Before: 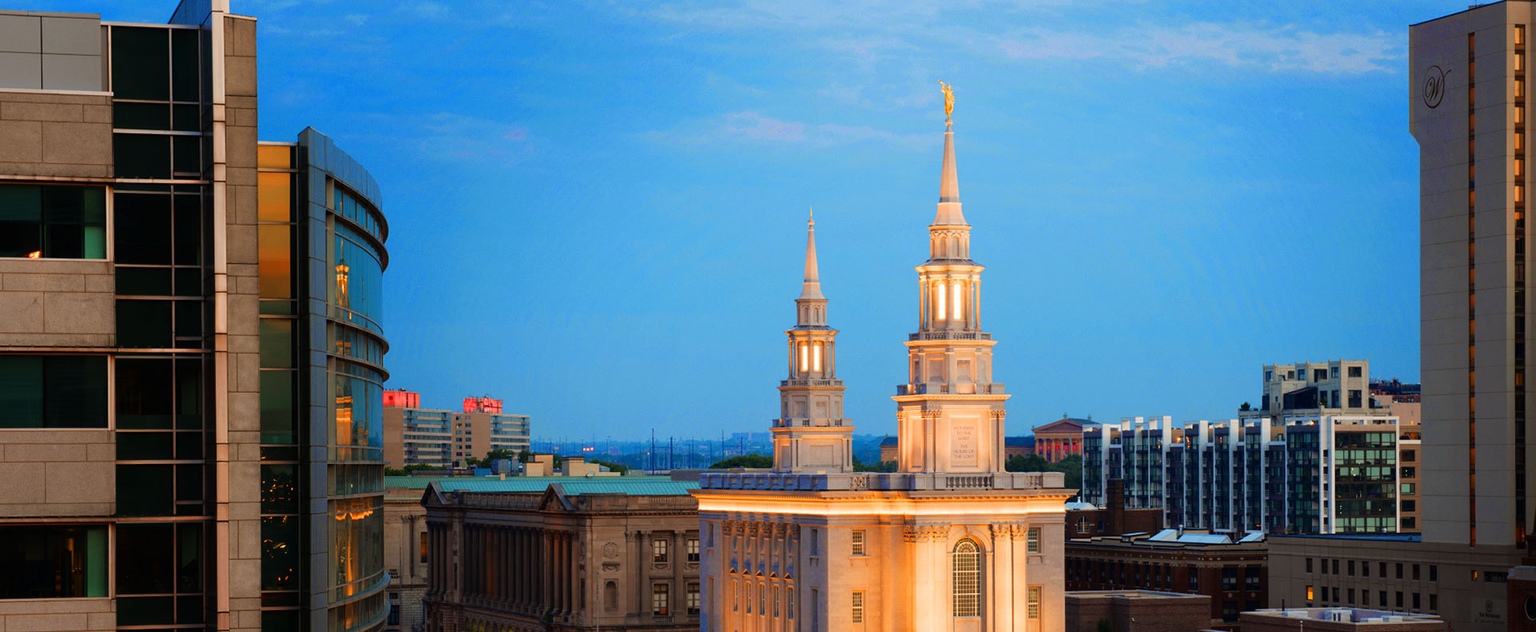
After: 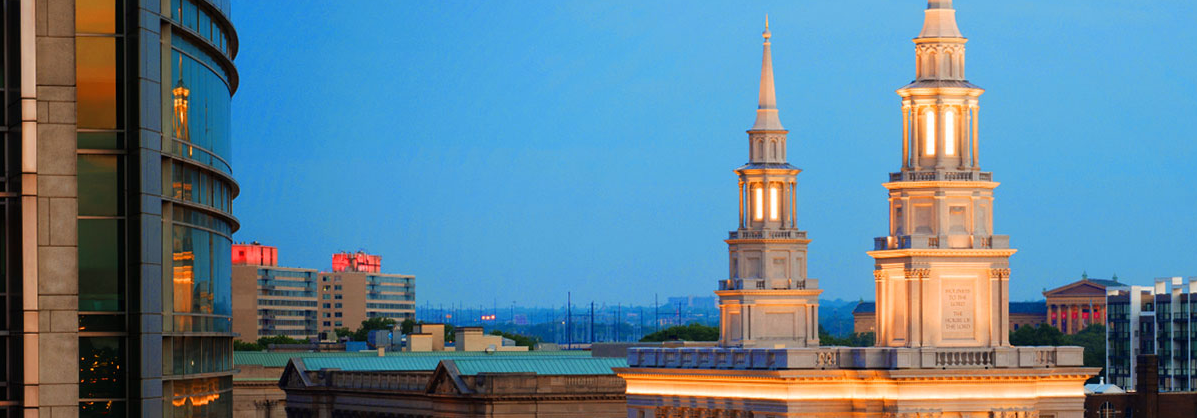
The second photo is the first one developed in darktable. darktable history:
crop: left 12.896%, top 30.966%, right 24.711%, bottom 16.073%
